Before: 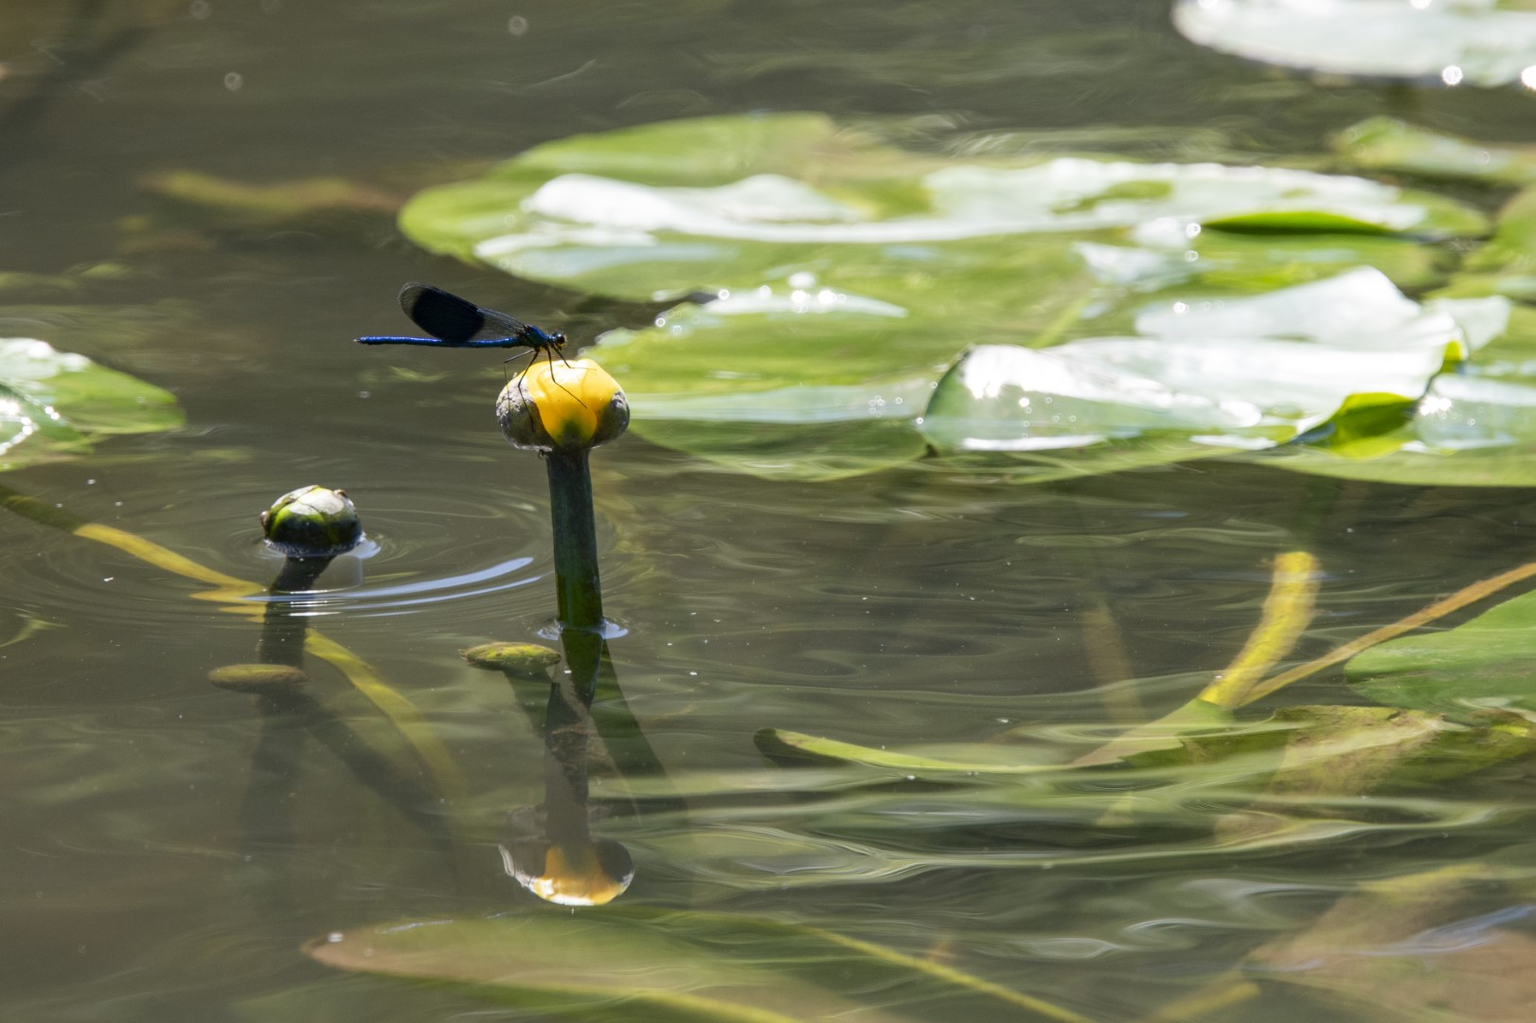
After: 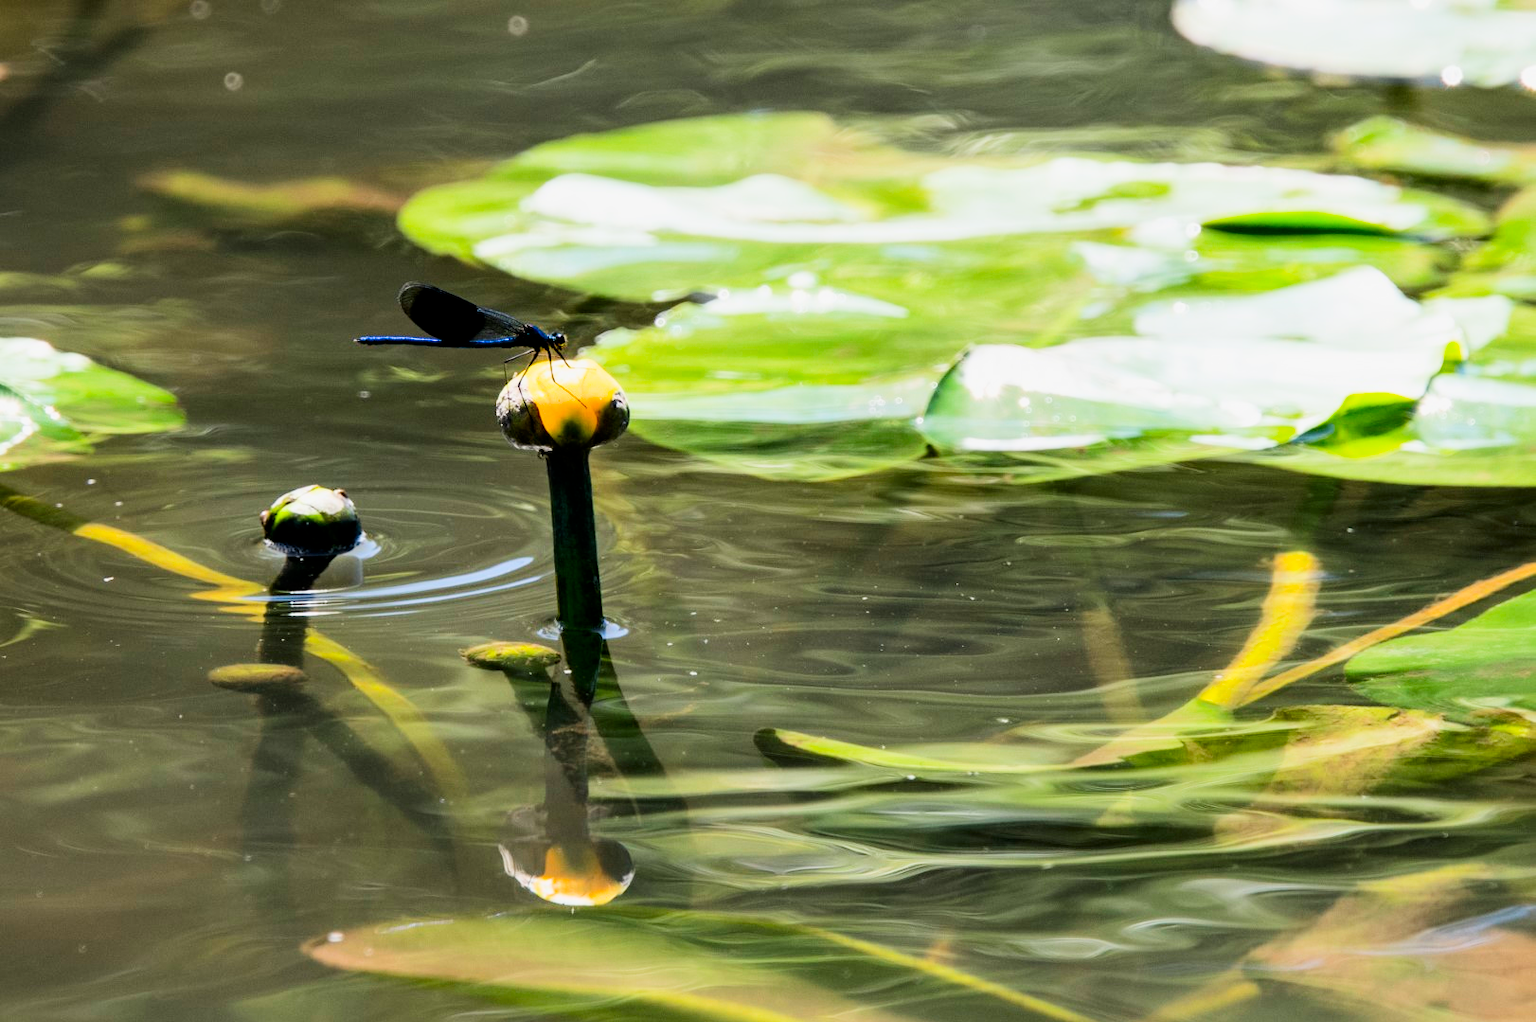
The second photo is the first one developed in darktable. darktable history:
filmic rgb: black relative exposure -5.05 EV, white relative exposure 3.95 EV, hardness 2.89, contrast 1.301, highlights saturation mix -30.57%
exposure: black level correction 0.001, exposure 0.499 EV, compensate exposure bias true, compensate highlight preservation false
contrast brightness saturation: contrast 0.173, saturation 0.304
